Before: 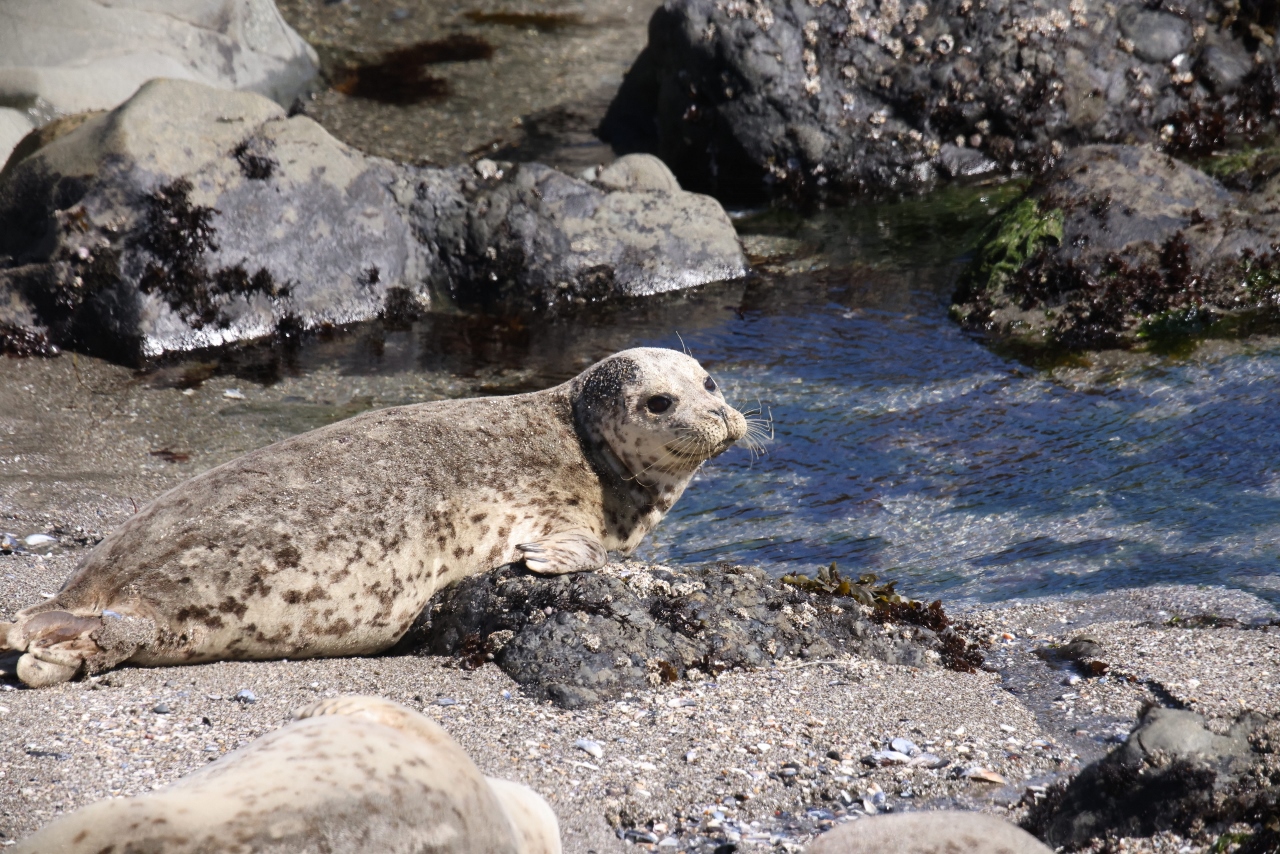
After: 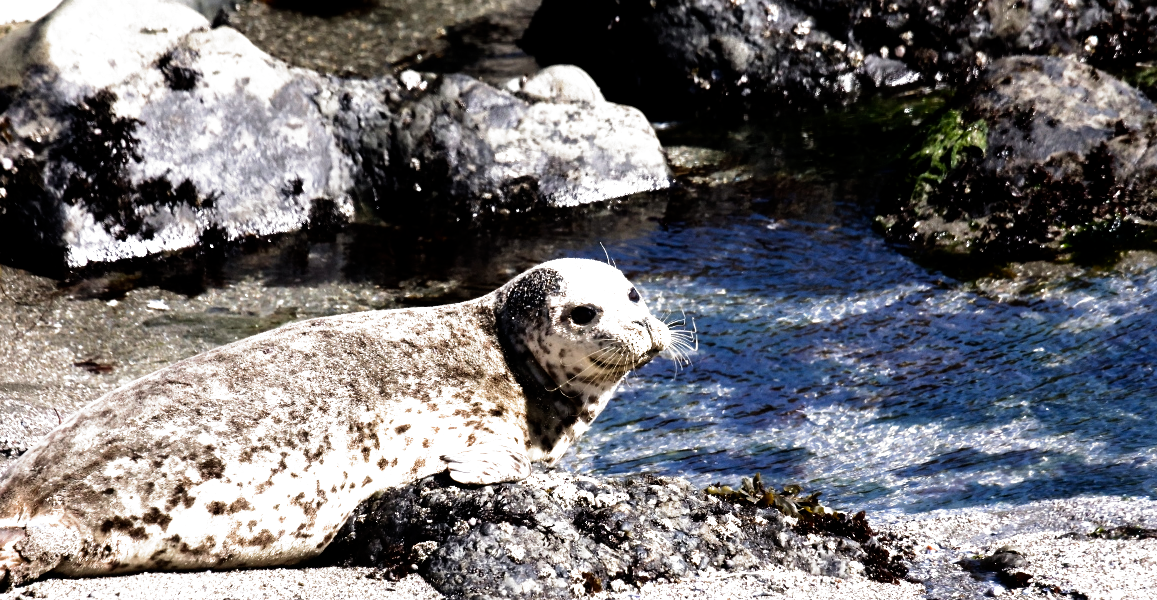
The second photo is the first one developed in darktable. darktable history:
tone equalizer: -8 EV -0.734 EV, -7 EV -0.675 EV, -6 EV -0.64 EV, -5 EV -0.369 EV, -3 EV 0.383 EV, -2 EV 0.6 EV, -1 EV 0.686 EV, +0 EV 0.758 EV, edges refinement/feathering 500, mask exposure compensation -1.57 EV, preserve details no
exposure: exposure 0.201 EV, compensate highlight preservation false
crop: left 5.966%, top 10.428%, right 3.632%, bottom 19.274%
filmic rgb: black relative exposure -8.28 EV, white relative exposure 2.2 EV, threshold 5.95 EV, target white luminance 99.898%, hardness 7.04, latitude 74.61%, contrast 1.325, highlights saturation mix -2.73%, shadows ↔ highlights balance 30.85%, preserve chrominance no, color science v5 (2021), enable highlight reconstruction true
